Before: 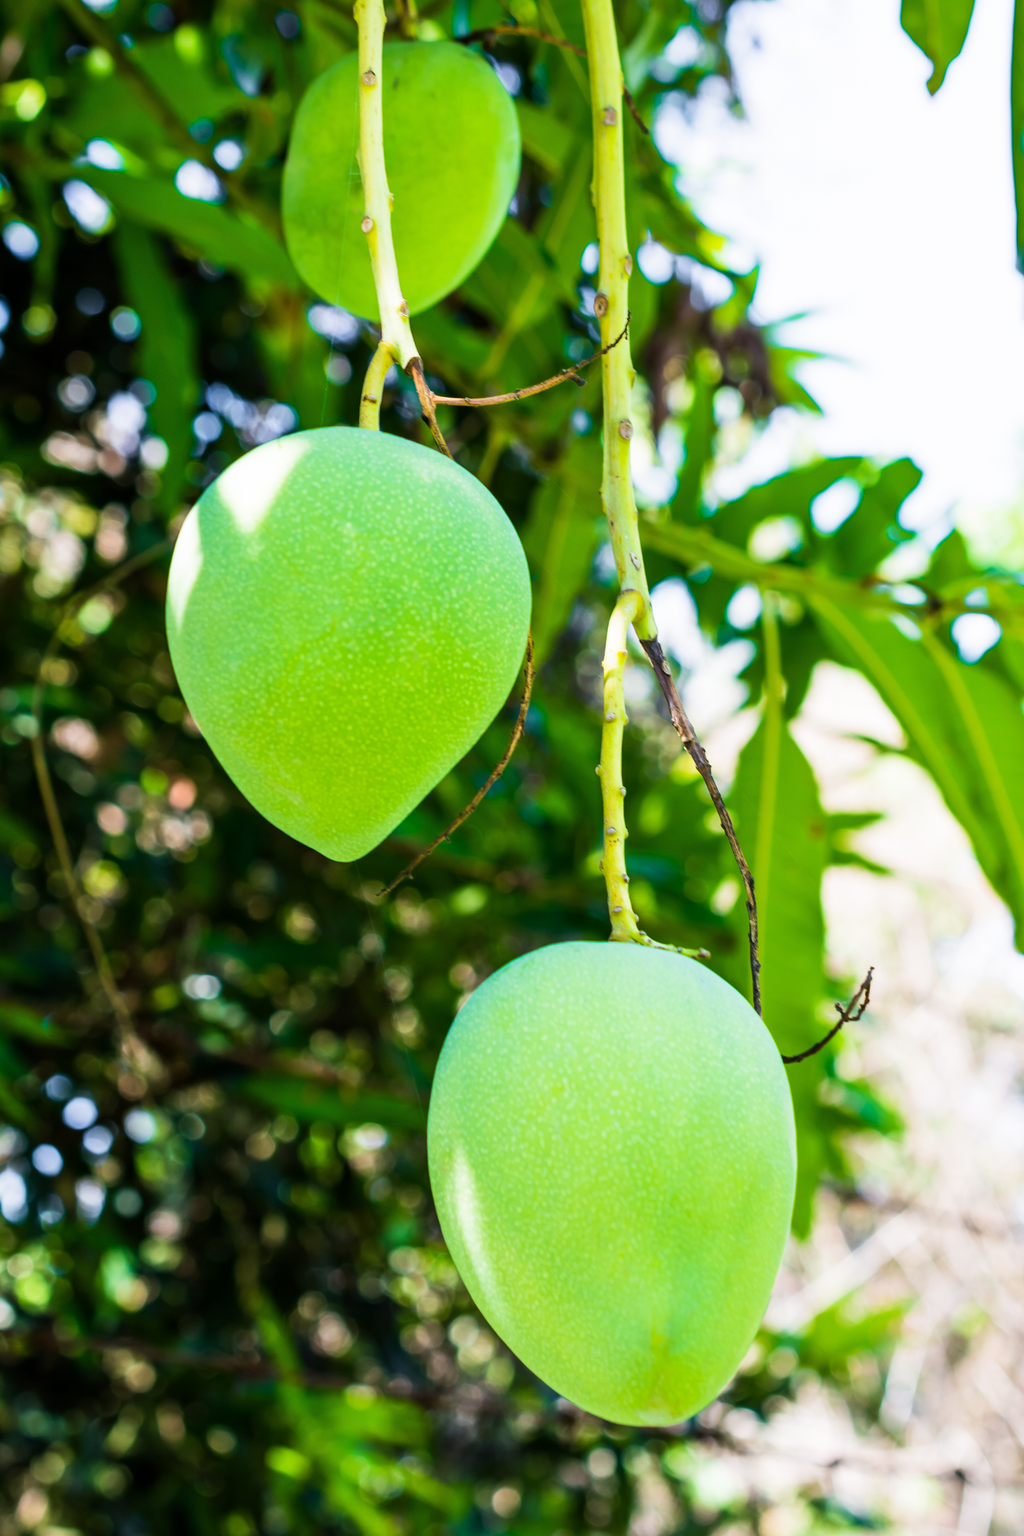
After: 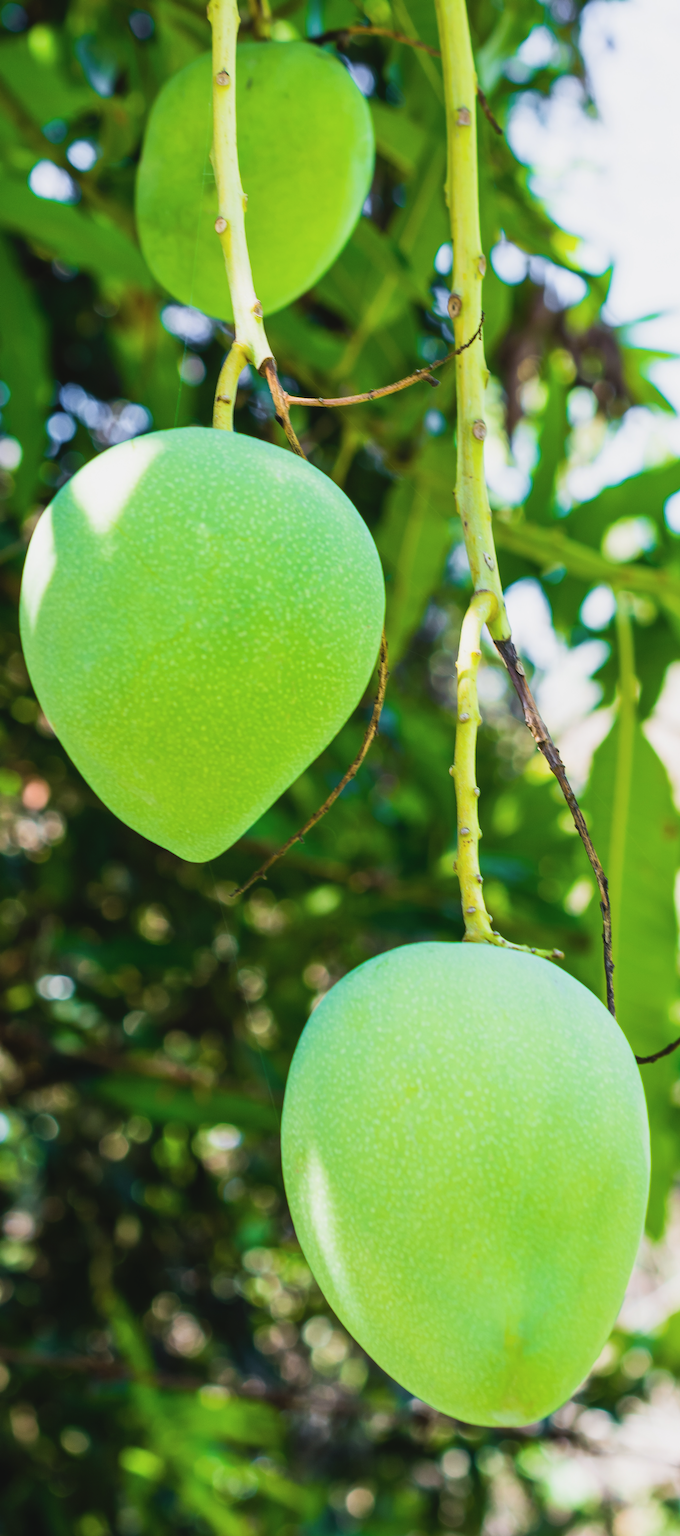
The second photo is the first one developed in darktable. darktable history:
contrast brightness saturation: contrast -0.091, saturation -0.081
crop and rotate: left 14.337%, right 19.238%
